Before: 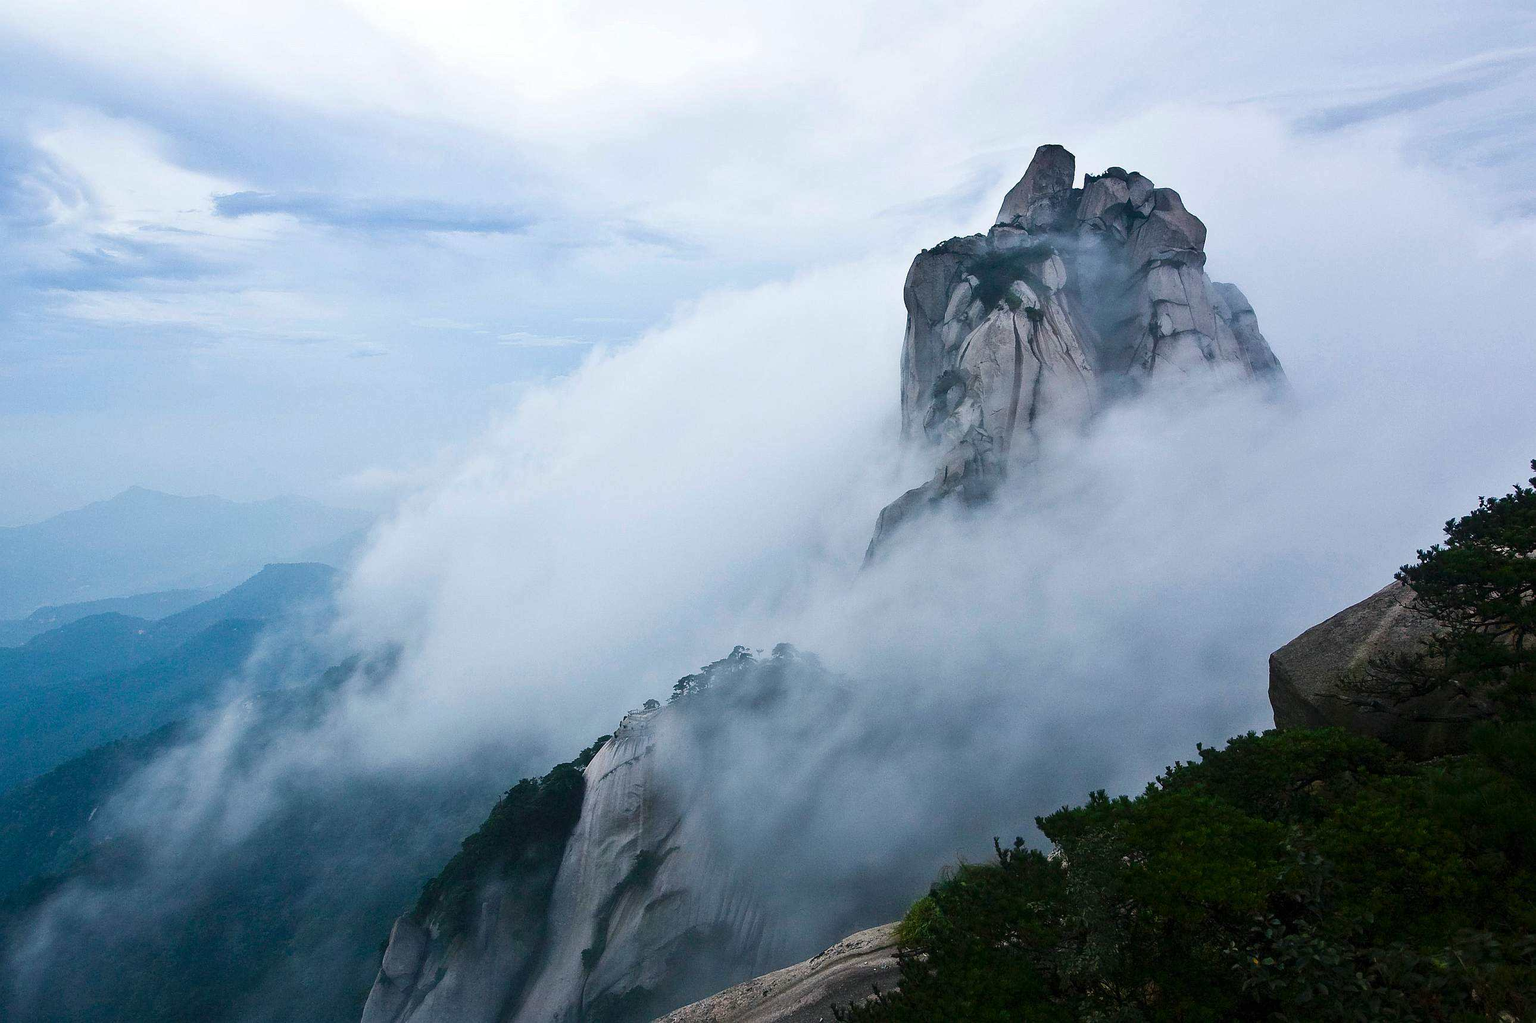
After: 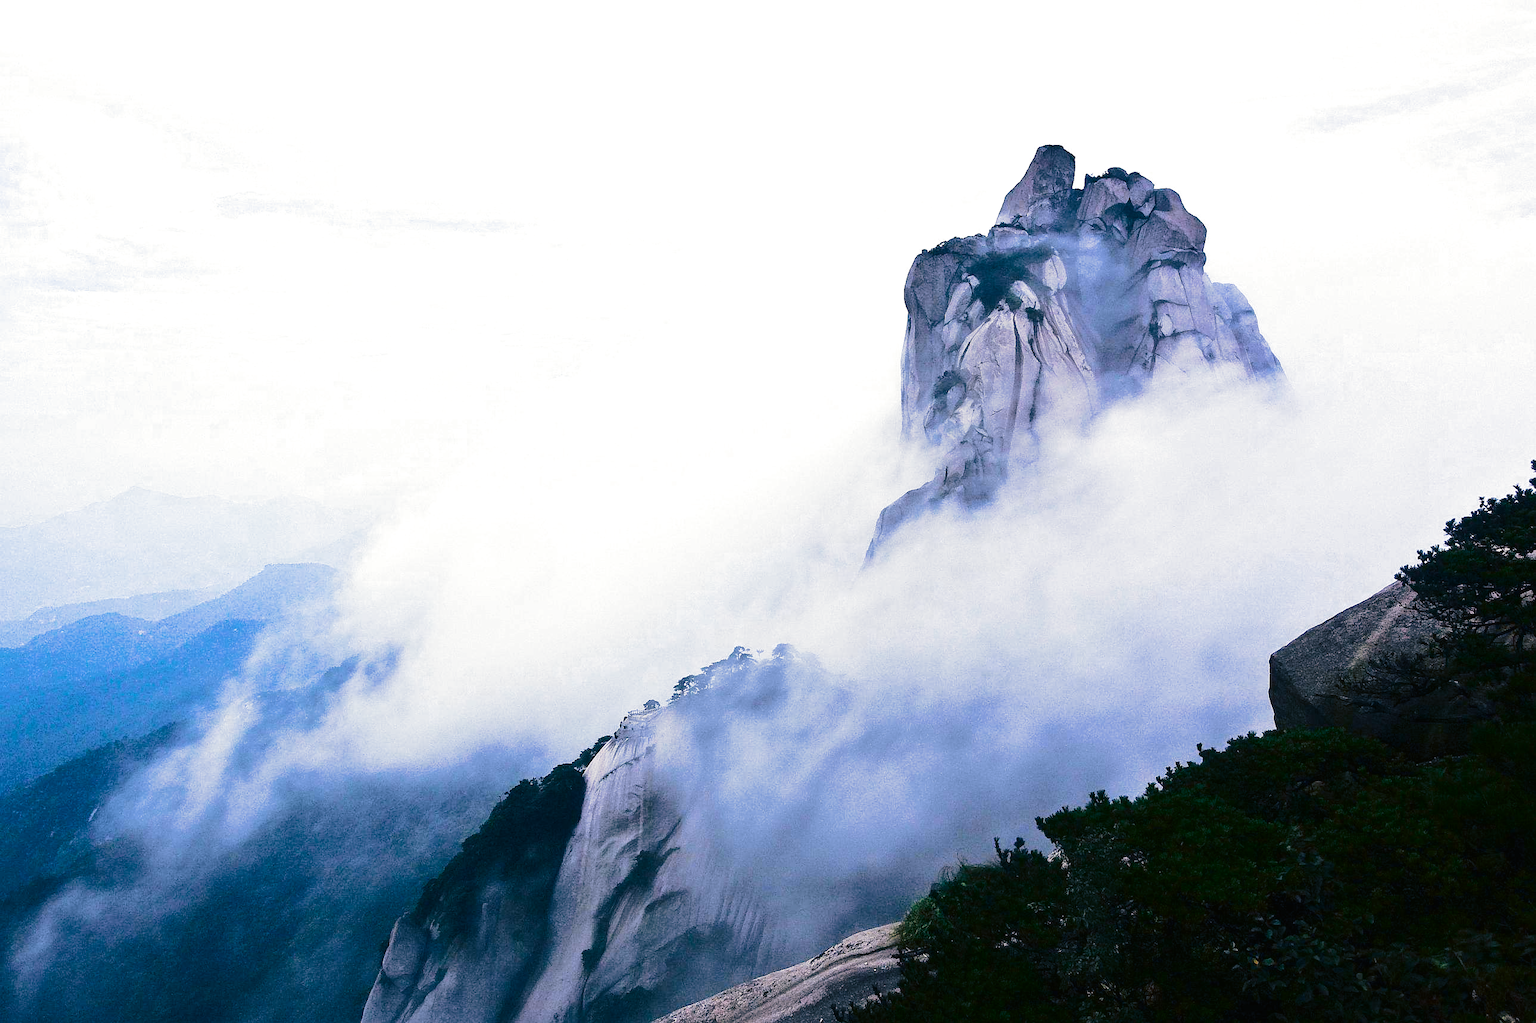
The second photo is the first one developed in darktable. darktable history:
tone curve: curves: ch0 [(0, 0.011) (0.104, 0.085) (0.236, 0.234) (0.398, 0.507) (0.498, 0.621) (0.65, 0.757) (0.835, 0.883) (1, 0.961)]; ch1 [(0, 0) (0.353, 0.344) (0.43, 0.401) (0.479, 0.476) (0.502, 0.502) (0.54, 0.542) (0.602, 0.613) (0.638, 0.668) (0.693, 0.727) (1, 1)]; ch2 [(0, 0) (0.34, 0.314) (0.434, 0.43) (0.5, 0.506) (0.521, 0.54) (0.54, 0.56) (0.595, 0.613) (0.644, 0.729) (1, 1)], color space Lab, independent channels, preserve colors none
white balance: red 1.042, blue 1.17
split-toning: shadows › hue 216°, shadows › saturation 1, highlights › hue 57.6°, balance -33.4
